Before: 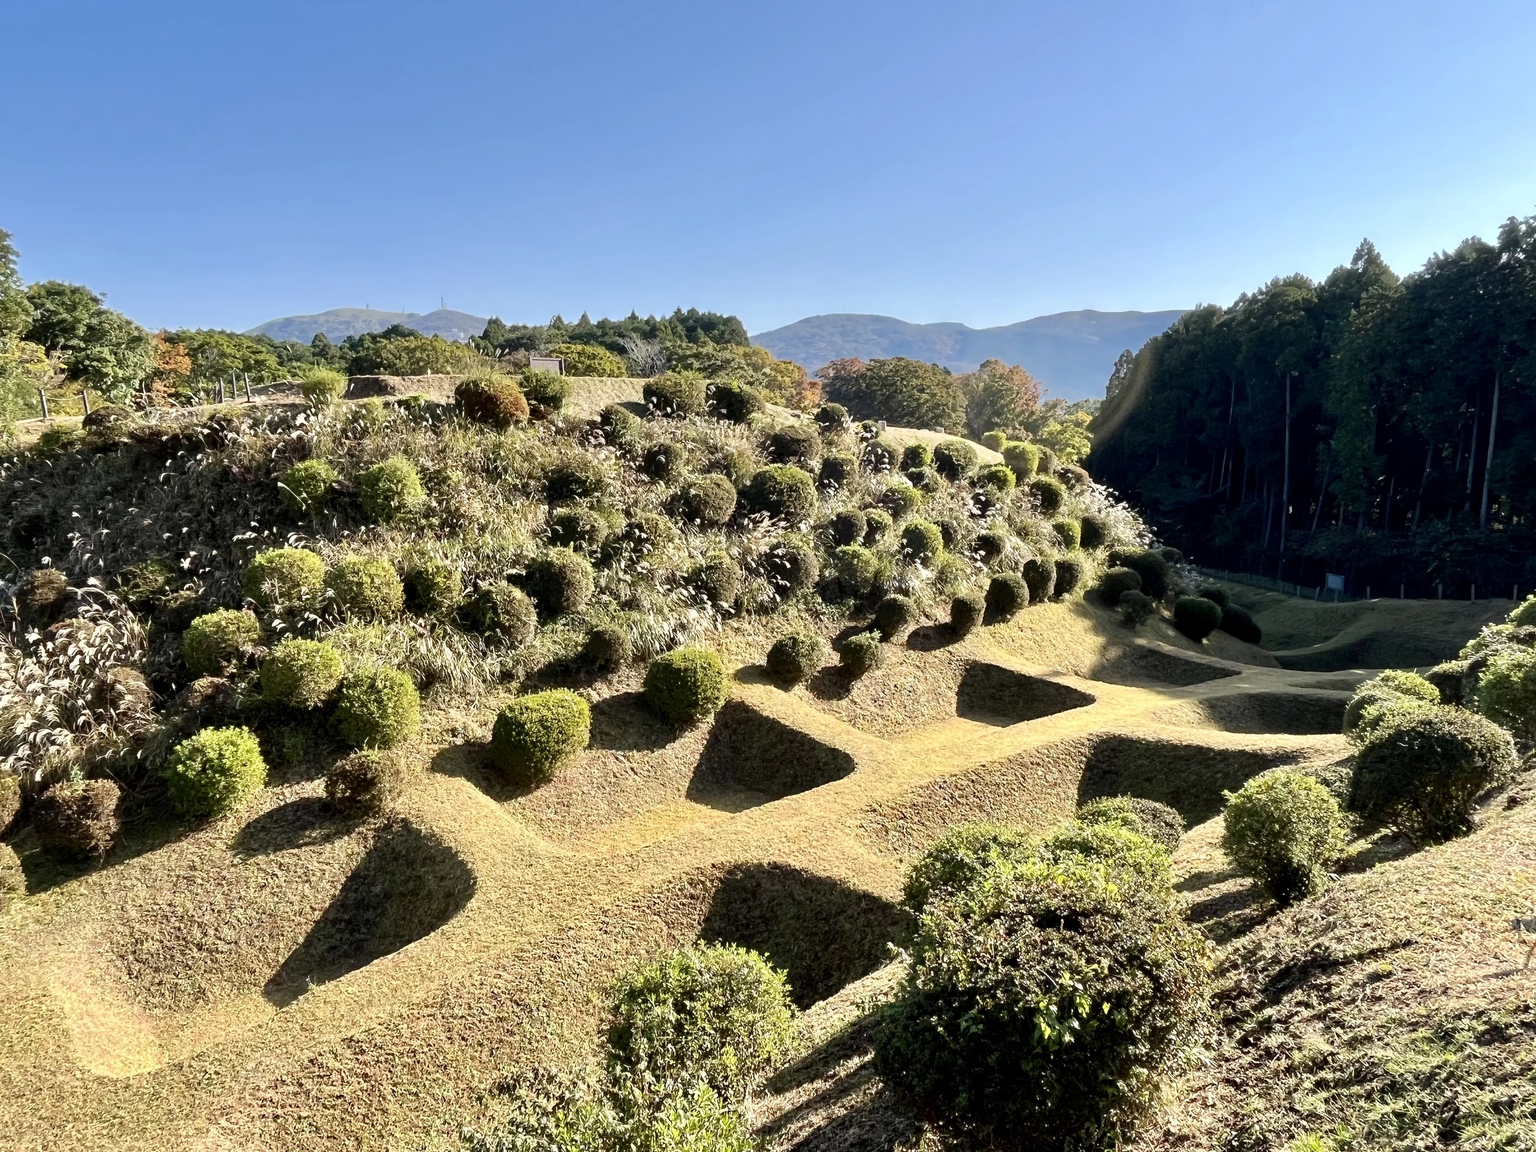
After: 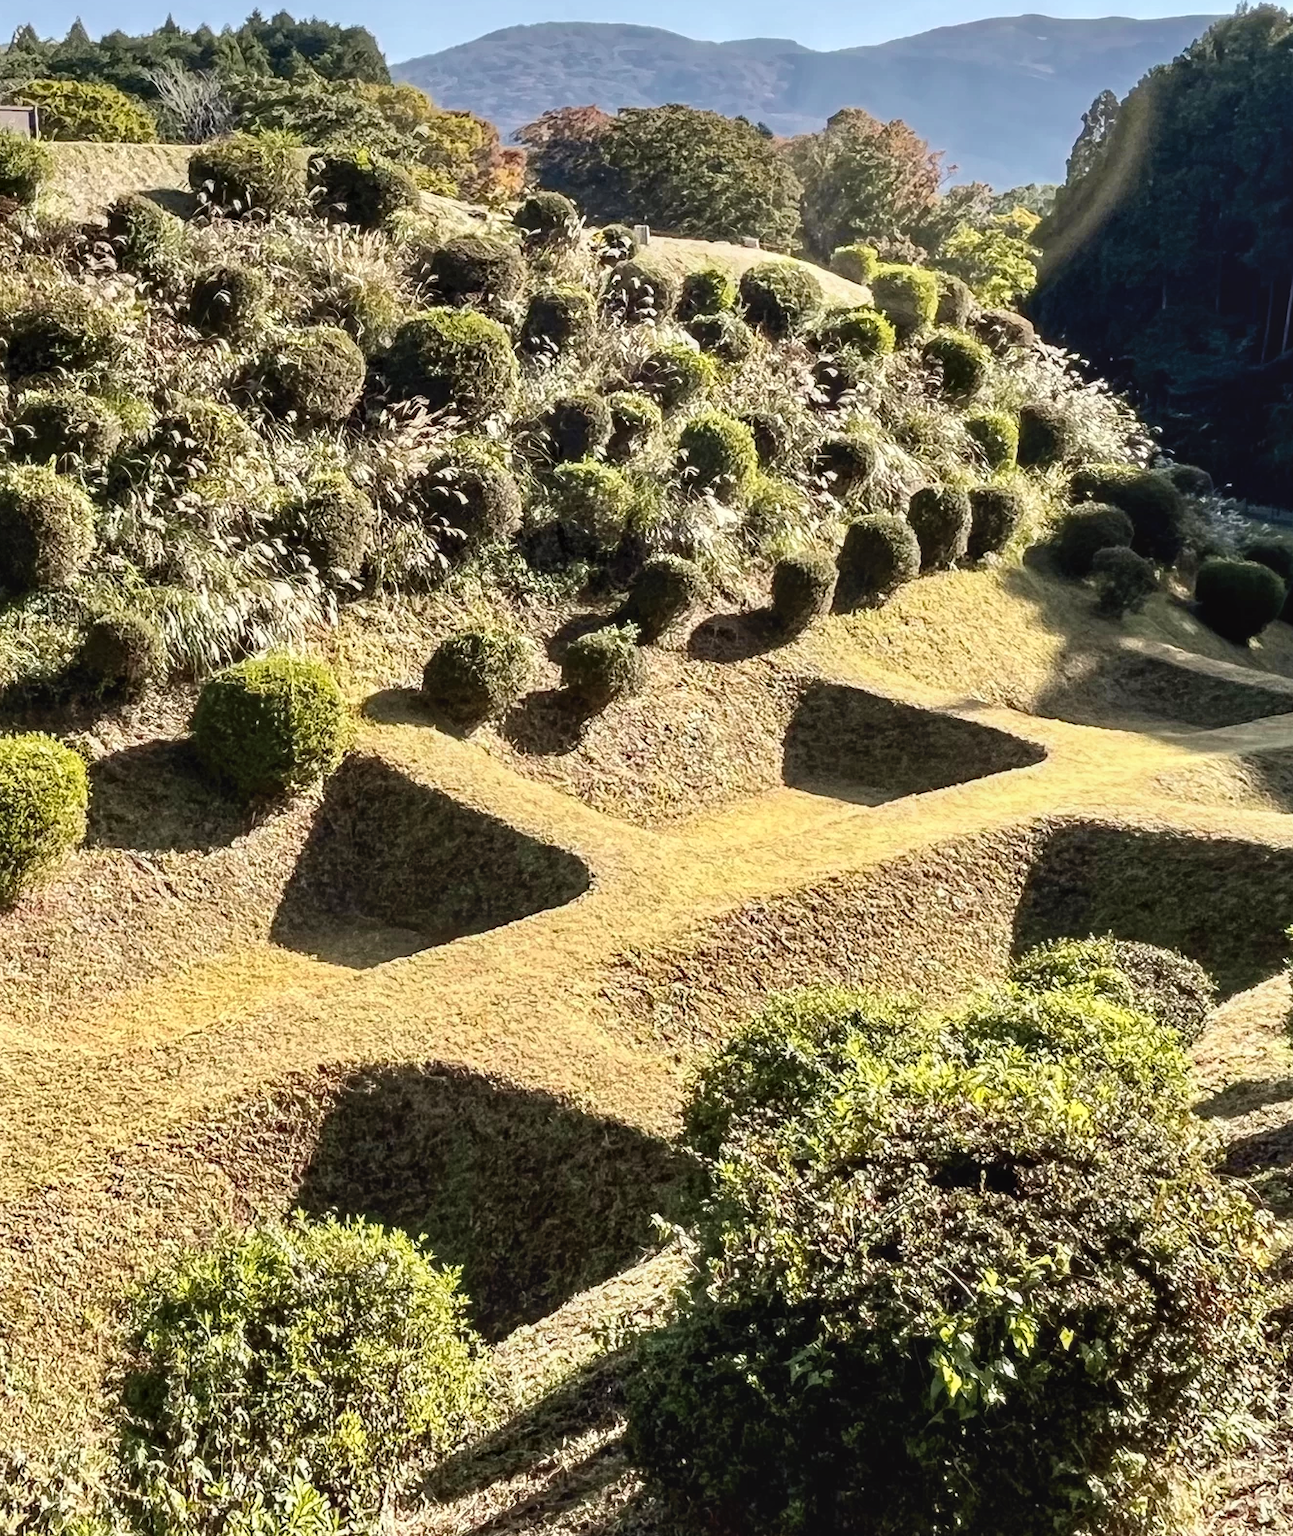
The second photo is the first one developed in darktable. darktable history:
local contrast: on, module defaults
crop: left 35.432%, top 26.233%, right 20.145%, bottom 3.432%
tone curve: curves: ch0 [(0, 0.024) (0.119, 0.146) (0.474, 0.485) (0.718, 0.739) (0.817, 0.839) (1, 0.998)]; ch1 [(0, 0) (0.377, 0.416) (0.439, 0.451) (0.477, 0.477) (0.501, 0.503) (0.538, 0.544) (0.58, 0.602) (0.664, 0.676) (0.783, 0.804) (1, 1)]; ch2 [(0, 0) (0.38, 0.405) (0.463, 0.456) (0.498, 0.497) (0.524, 0.535) (0.578, 0.576) (0.648, 0.665) (1, 1)], color space Lab, independent channels, preserve colors none
